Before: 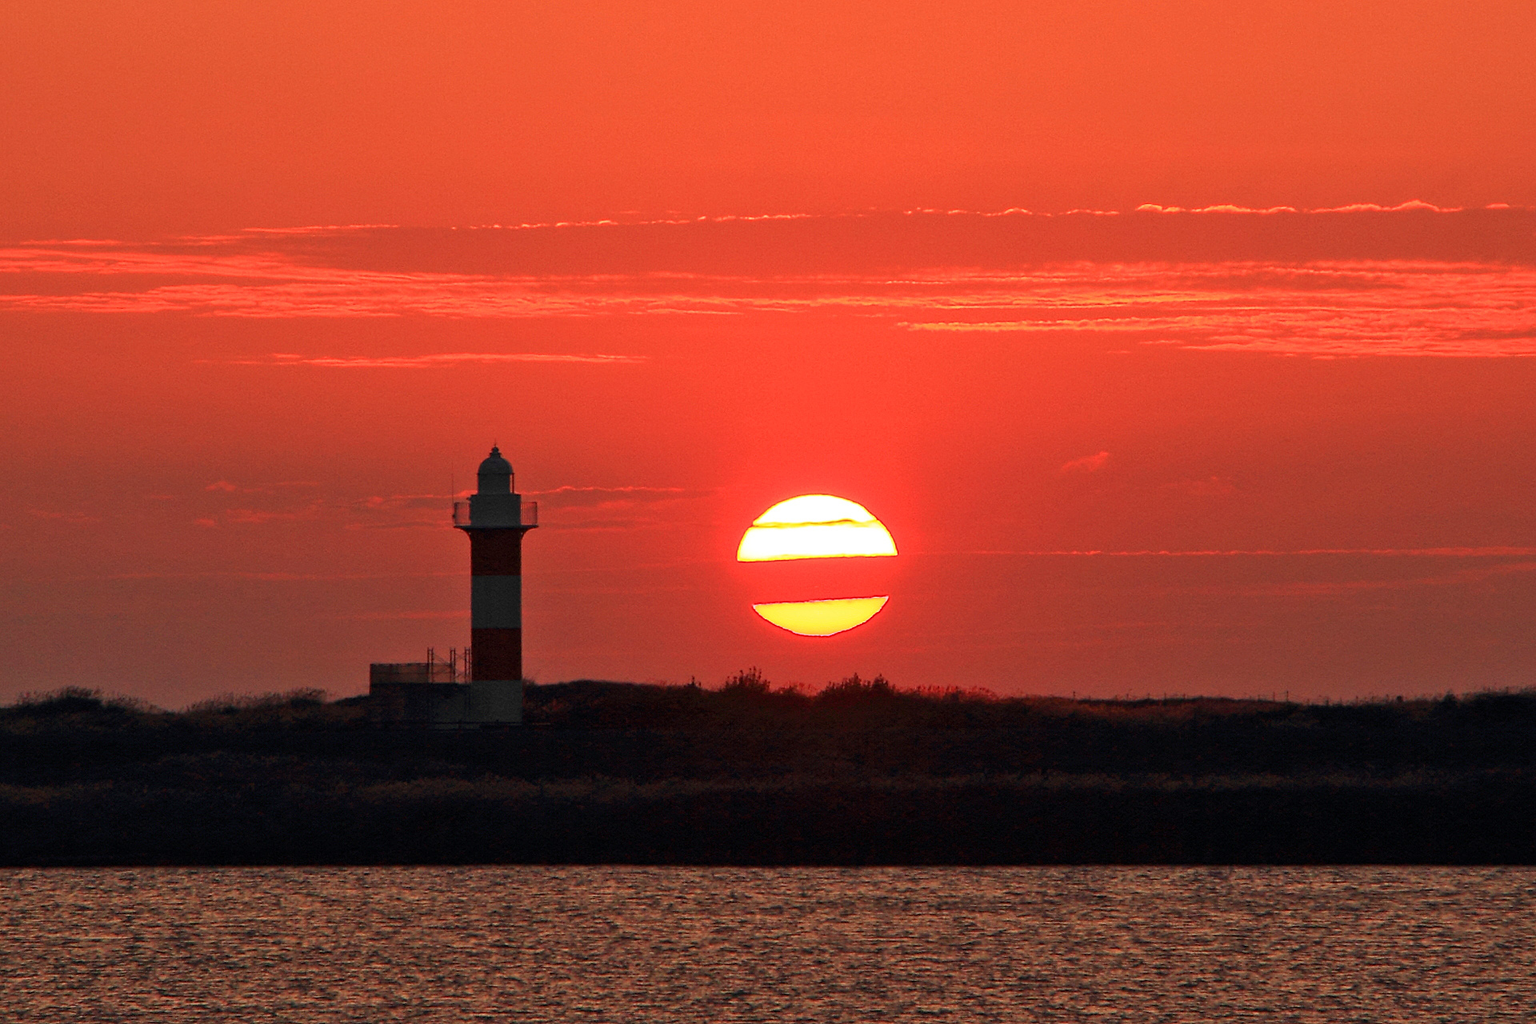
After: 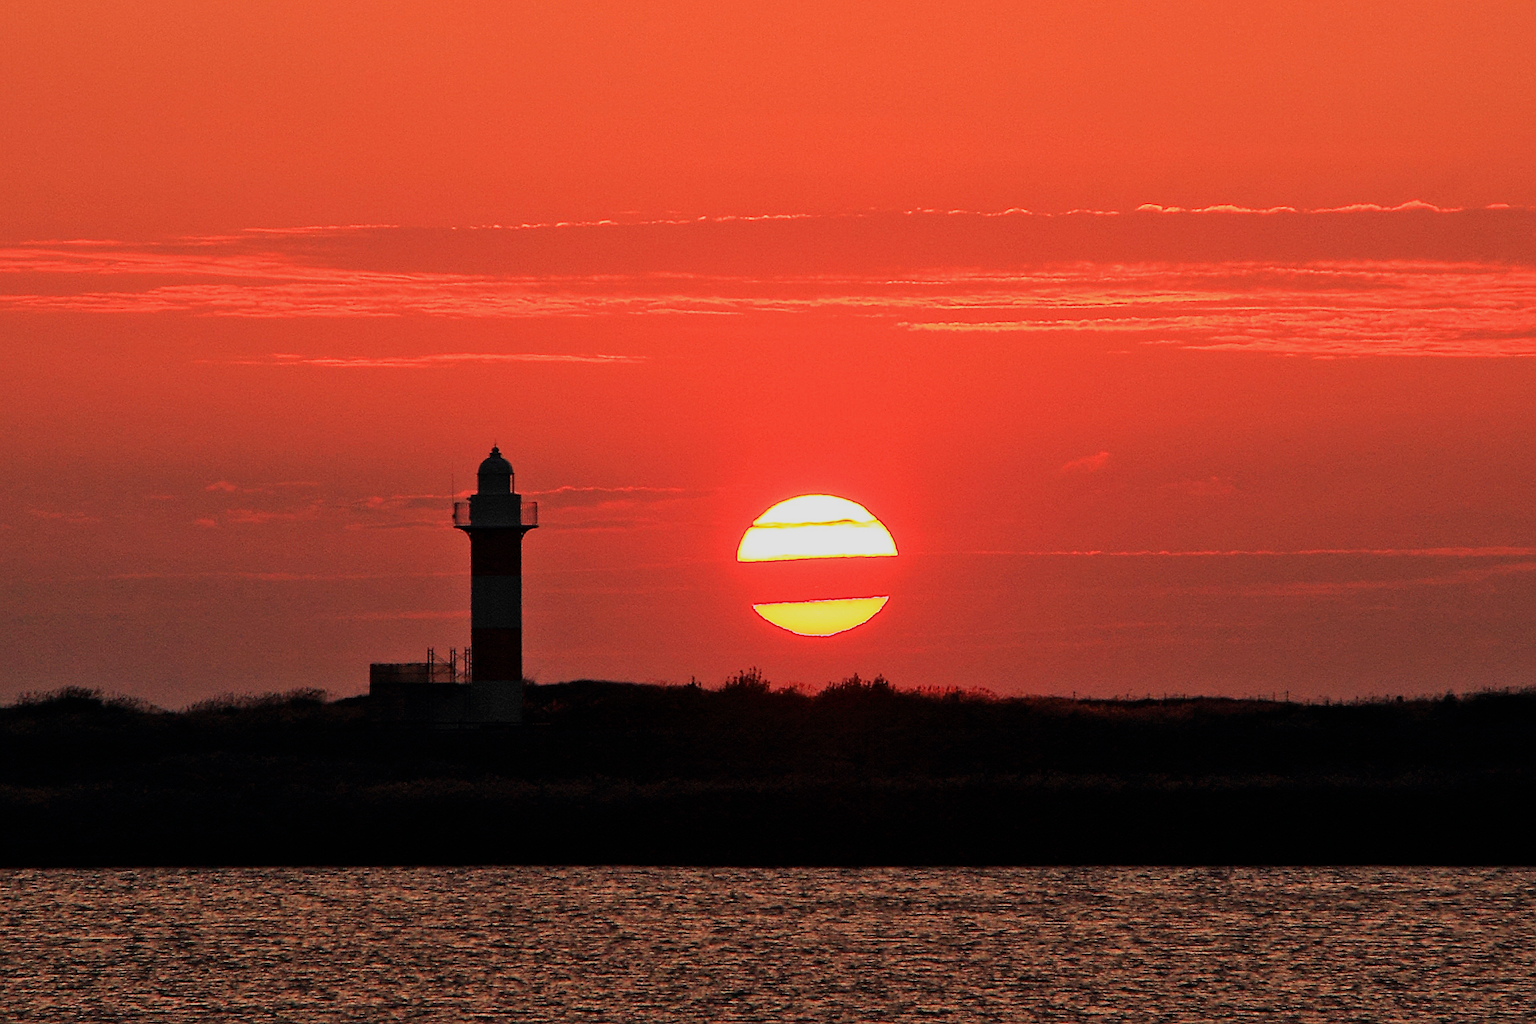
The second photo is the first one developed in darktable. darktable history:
filmic rgb: black relative exposure -7.5 EV, white relative exposure 5 EV, hardness 3.31, contrast 1.3, contrast in shadows safe
sharpen: radius 0.969, amount 0.604
